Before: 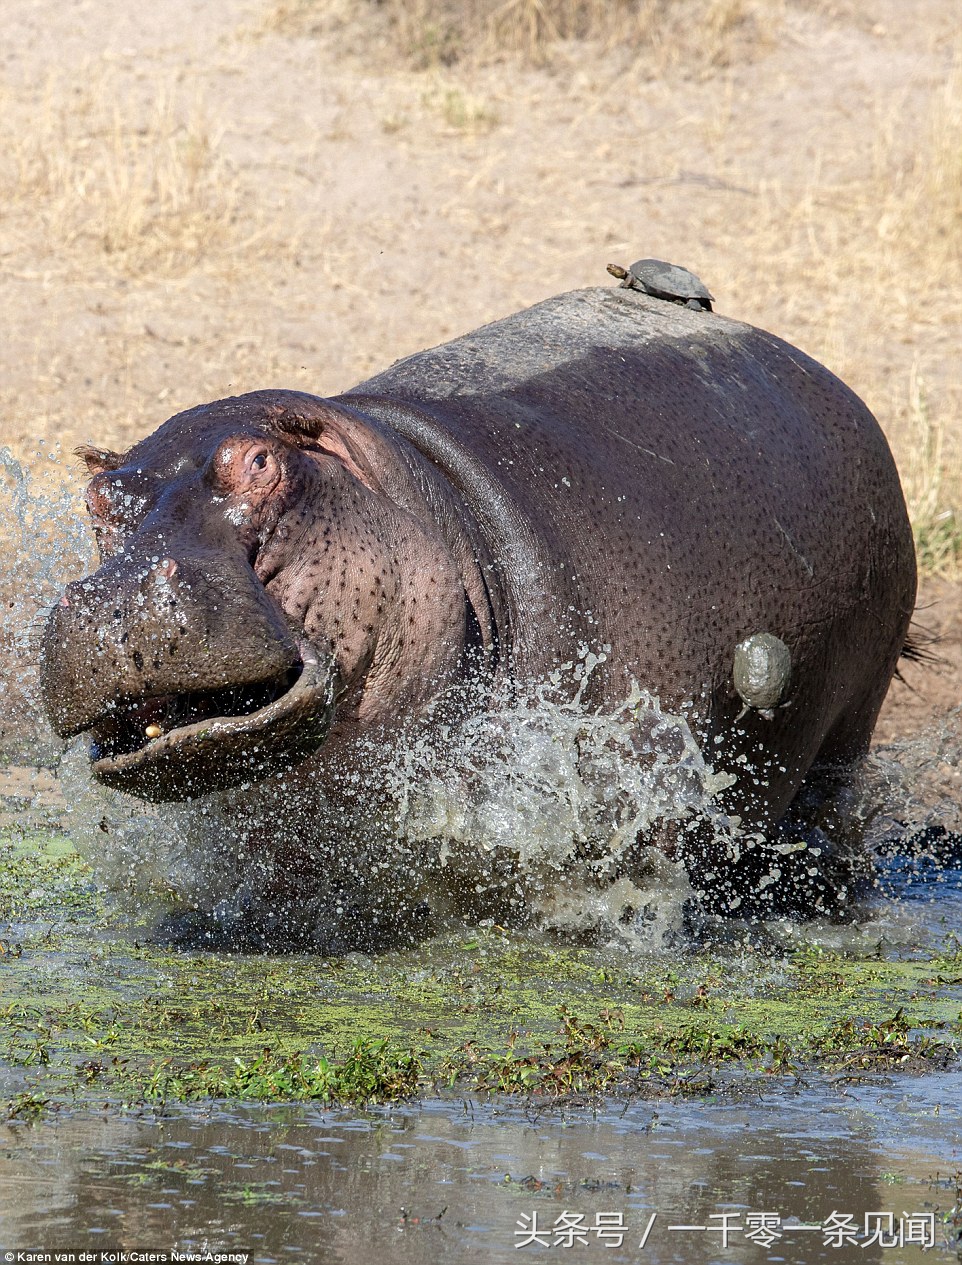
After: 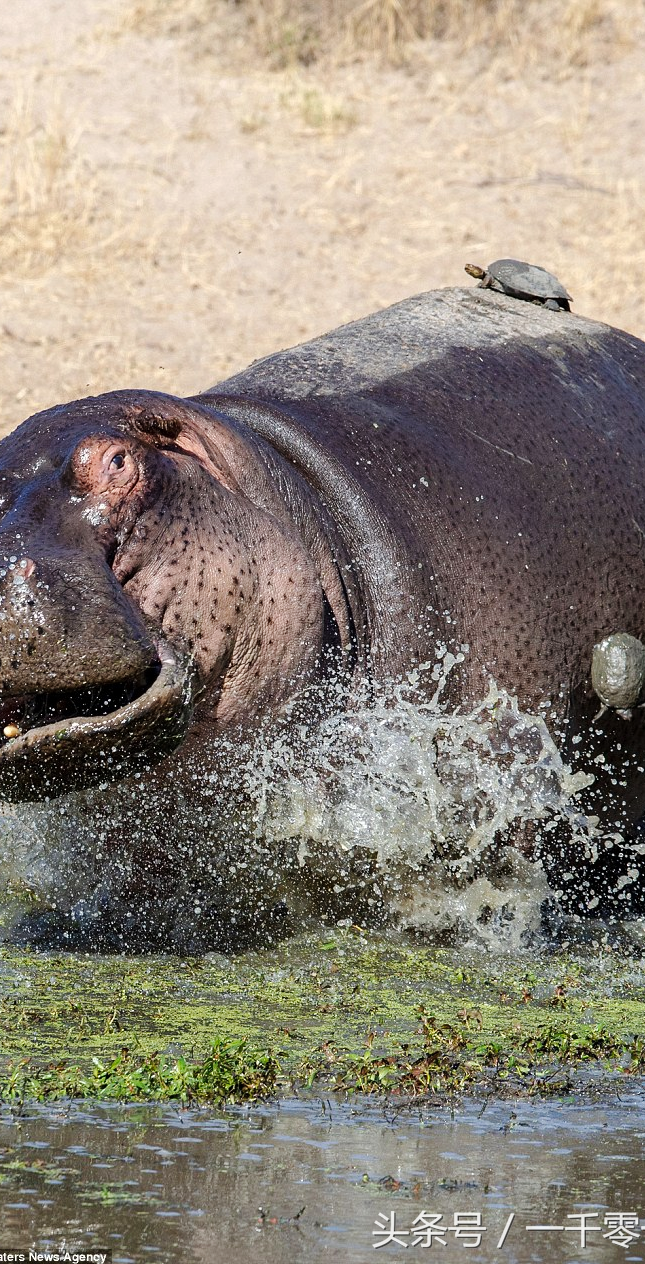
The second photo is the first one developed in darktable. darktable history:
crop and rotate: left 14.855%, right 18.085%
tone curve: curves: ch0 [(0, 0) (0.183, 0.152) (0.571, 0.594) (1, 1)]; ch1 [(0, 0) (0.394, 0.307) (0.5, 0.5) (0.586, 0.597) (0.625, 0.647) (1, 1)]; ch2 [(0, 0) (0.5, 0.5) (0.604, 0.616) (1, 1)], preserve colors none
